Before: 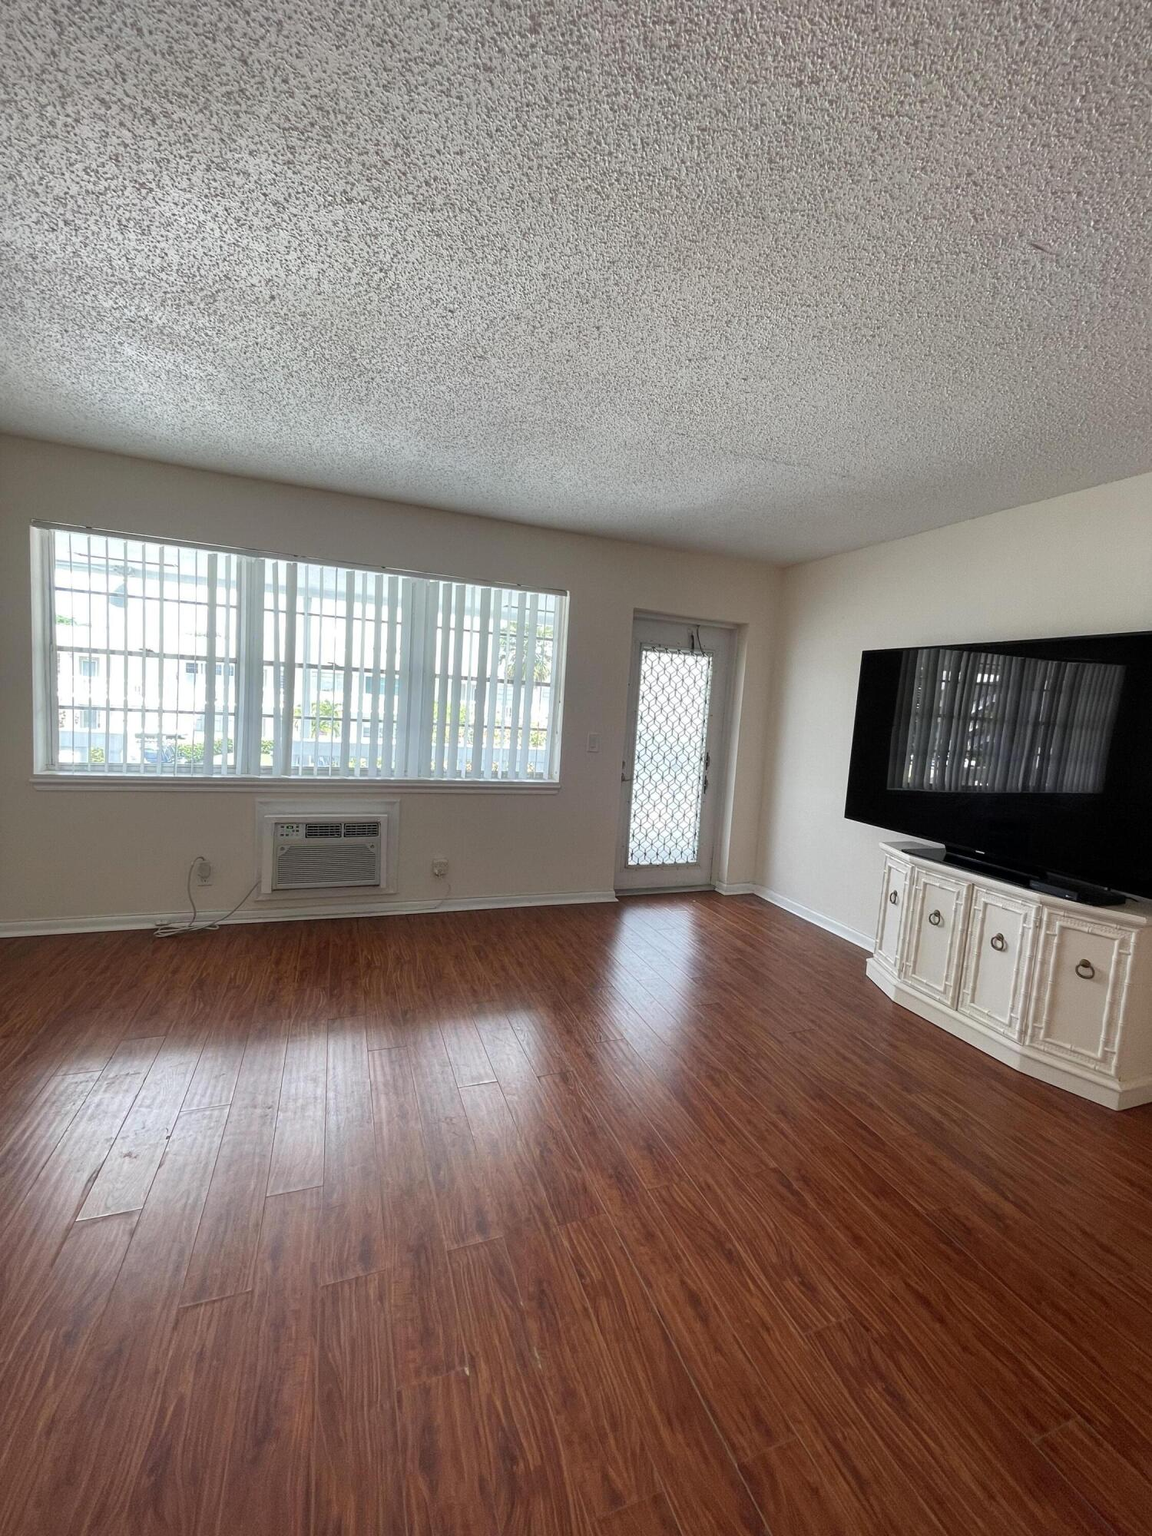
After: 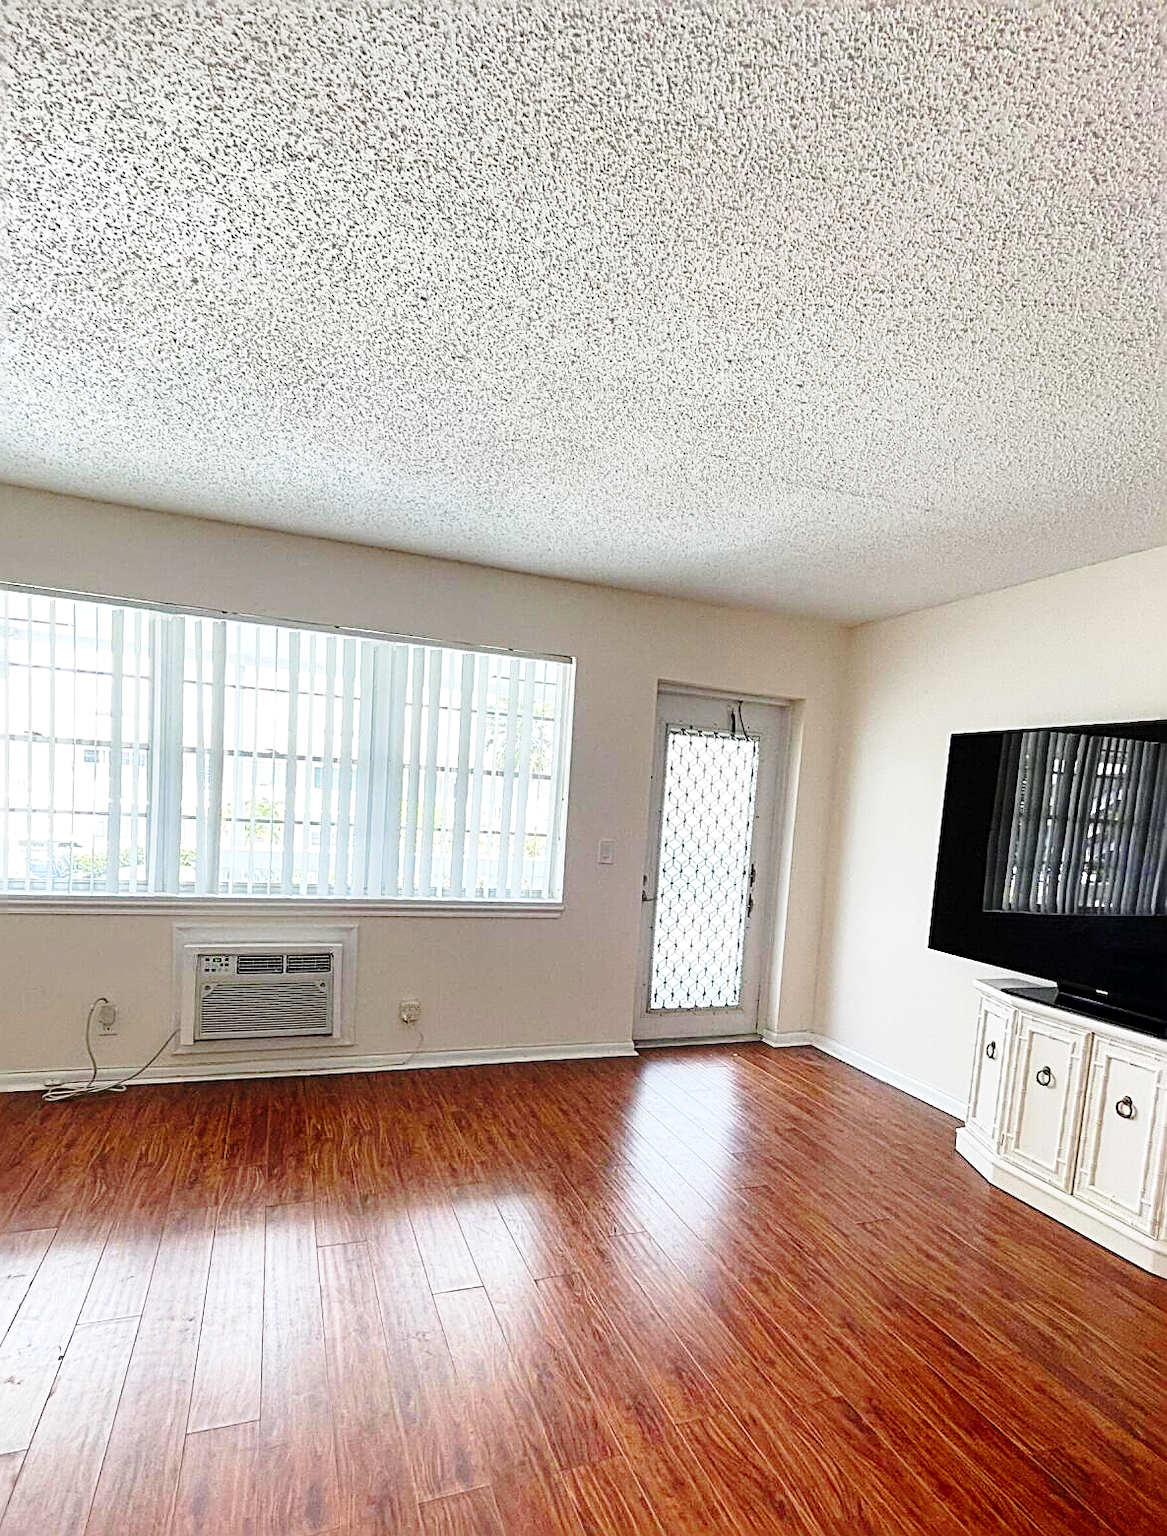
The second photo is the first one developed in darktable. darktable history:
exposure: exposure 0.129 EV, compensate highlight preservation false
contrast brightness saturation: contrast 0.076, saturation 0.196
base curve: curves: ch0 [(0, 0) (0.028, 0.03) (0.121, 0.232) (0.46, 0.748) (0.859, 0.968) (1, 1)], preserve colors none
crop and rotate: left 10.533%, top 5.126%, right 10.356%, bottom 16.829%
sharpen: radius 2.824, amount 0.728
